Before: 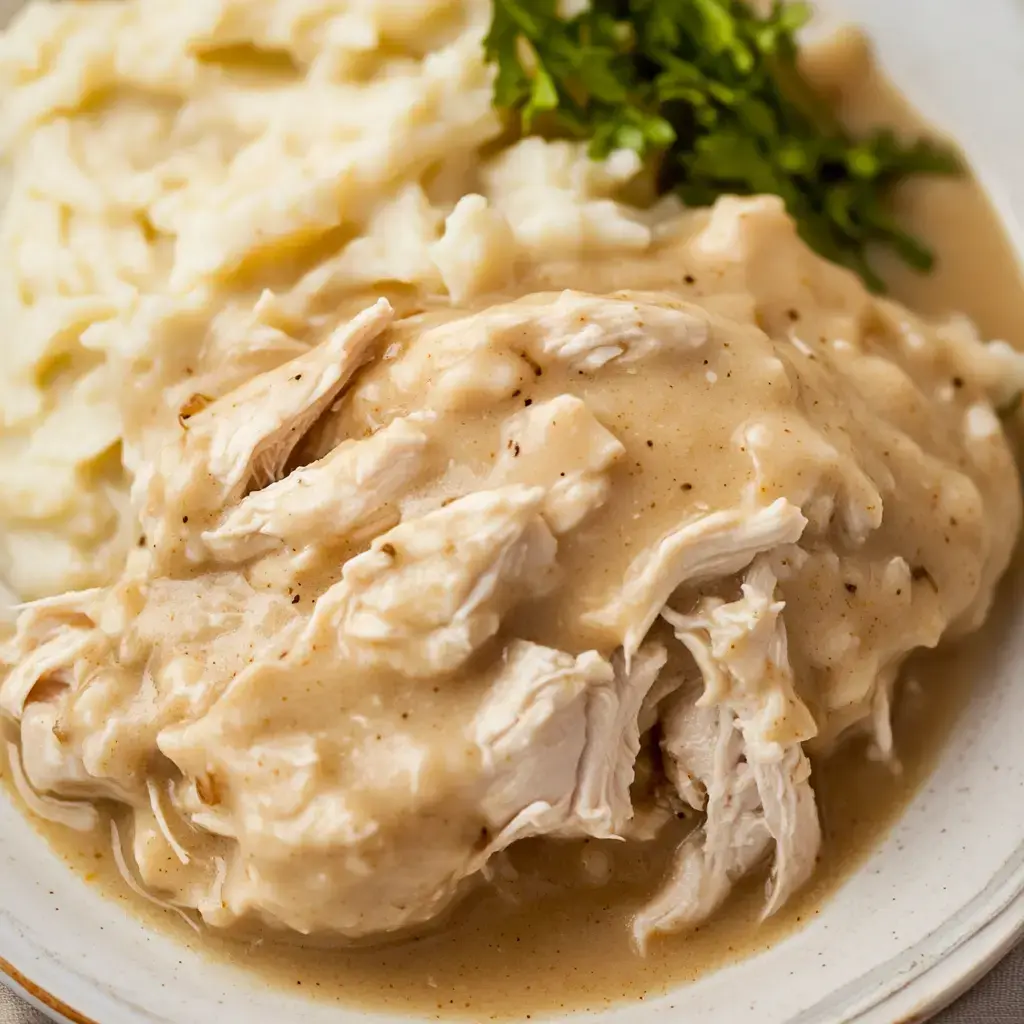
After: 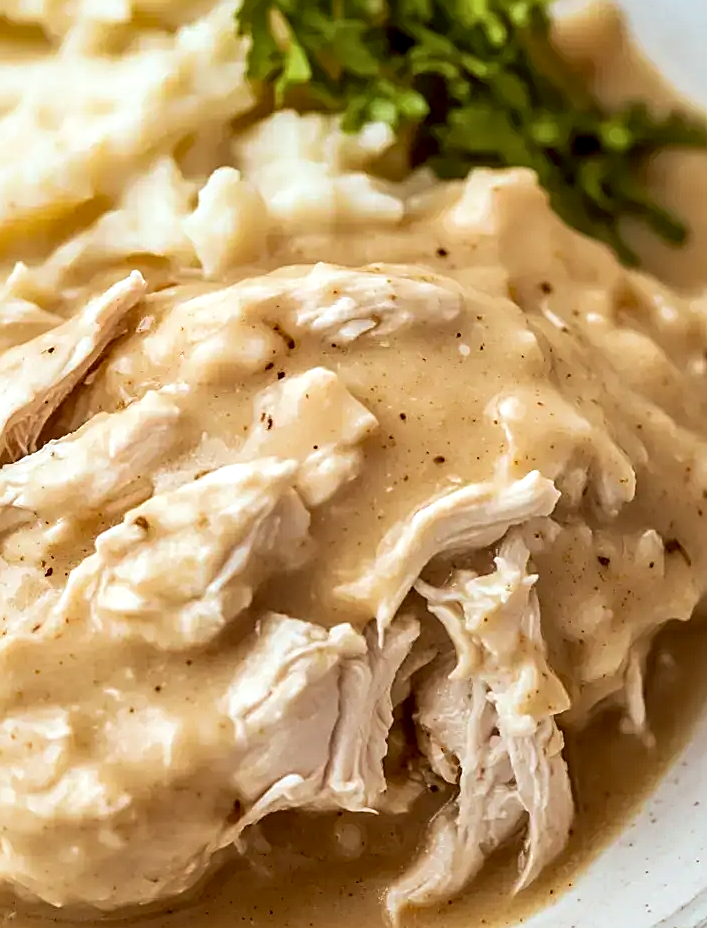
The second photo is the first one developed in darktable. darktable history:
crop and rotate: left 24.191%, top 2.671%, right 6.7%, bottom 6.619%
color correction: highlights a* -3.39, highlights b* -6.62, shadows a* 3.13, shadows b* 5.36
exposure: exposure 0.135 EV, compensate exposure bias true, compensate highlight preservation false
sharpen: on, module defaults
local contrast: detail 130%
velvia: on, module defaults
